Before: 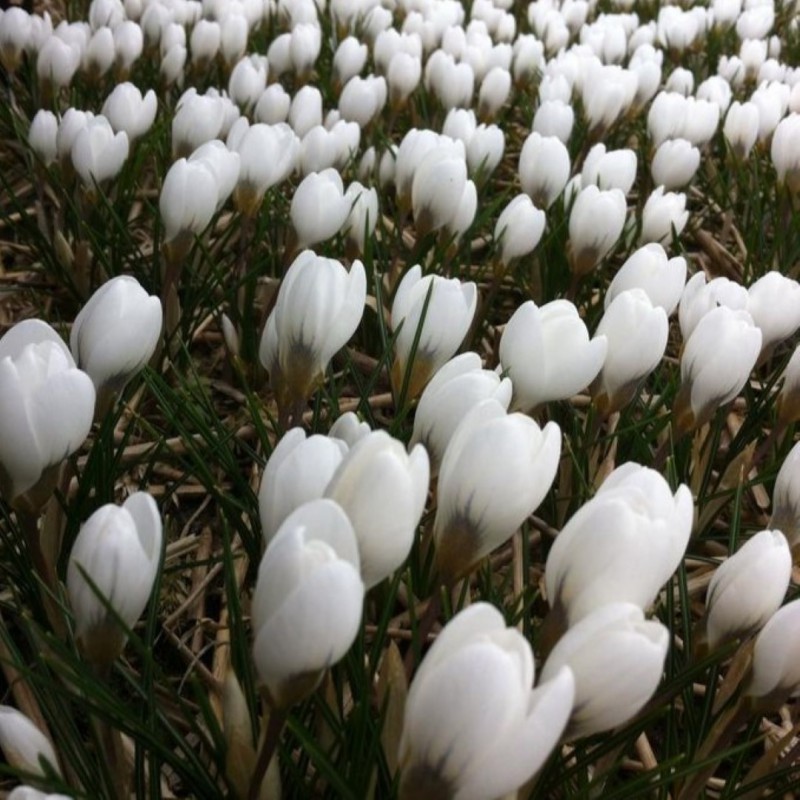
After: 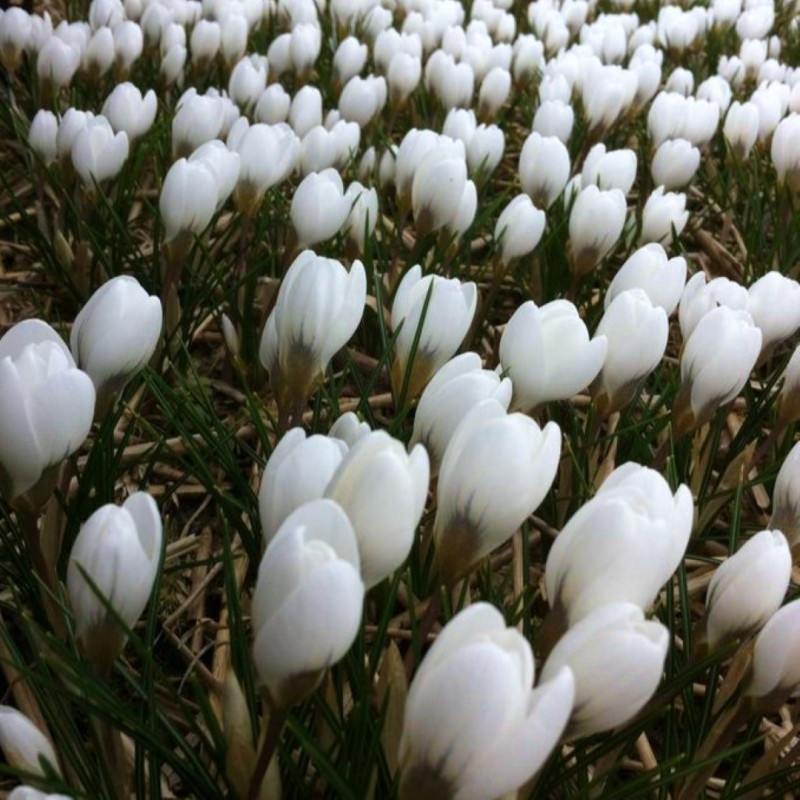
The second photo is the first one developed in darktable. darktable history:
white balance: red 0.982, blue 1.018
velvia: on, module defaults
